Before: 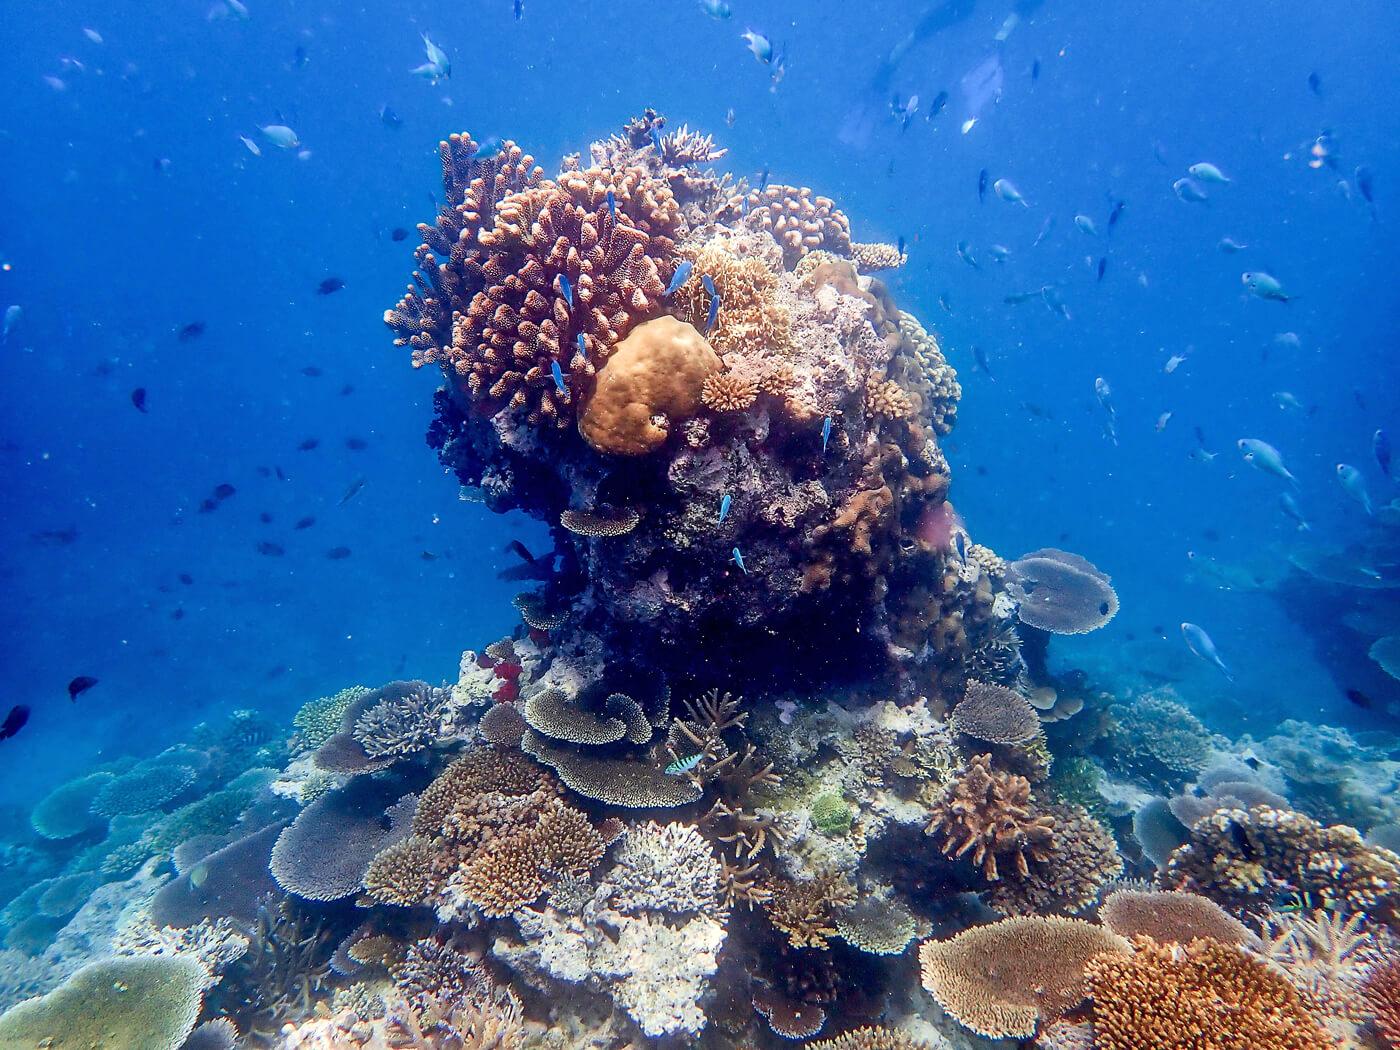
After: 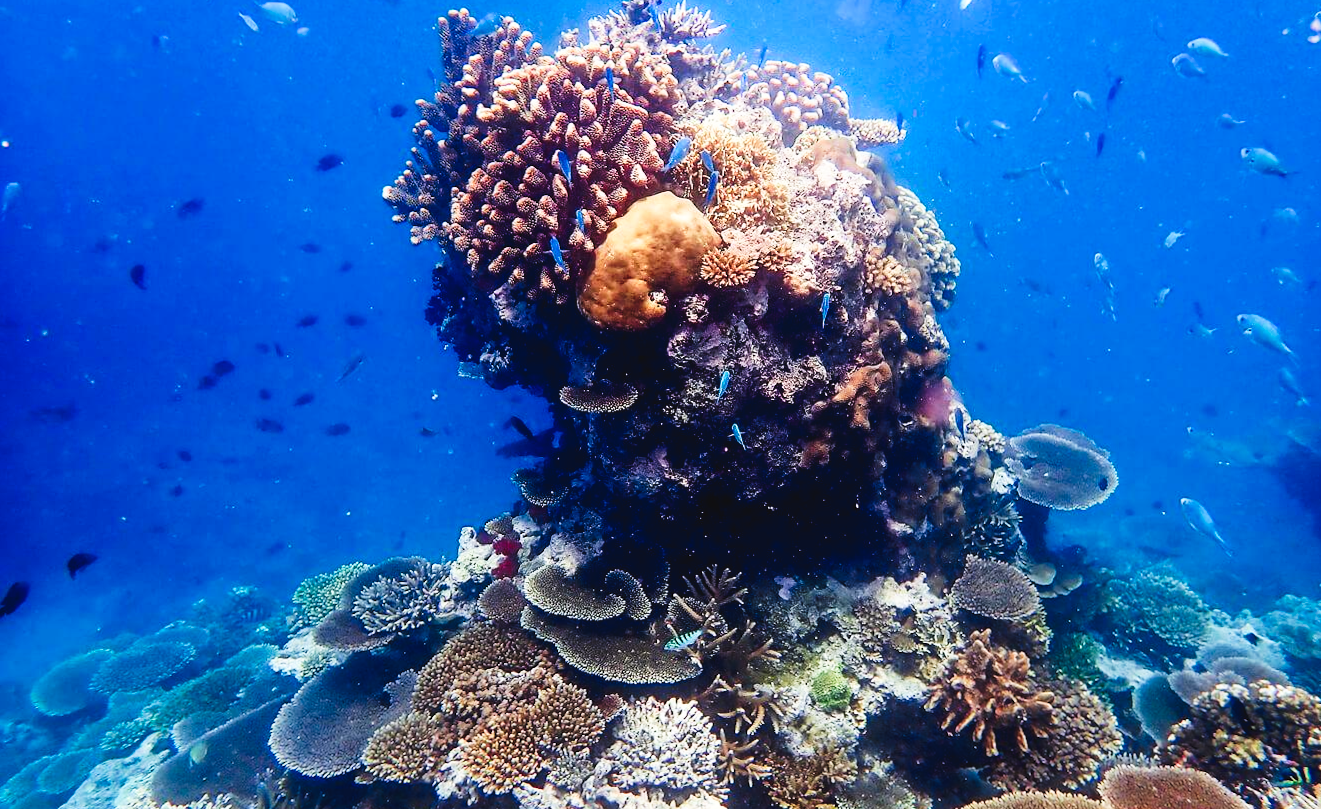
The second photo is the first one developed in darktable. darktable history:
shadows and highlights: shadows -21.15, highlights 99.93, soften with gaussian
tone curve: curves: ch0 [(0, 0) (0.003, 0.047) (0.011, 0.047) (0.025, 0.049) (0.044, 0.051) (0.069, 0.055) (0.1, 0.066) (0.136, 0.089) (0.177, 0.12) (0.224, 0.155) (0.277, 0.205) (0.335, 0.281) (0.399, 0.37) (0.468, 0.47) (0.543, 0.574) (0.623, 0.687) (0.709, 0.801) (0.801, 0.89) (0.898, 0.963) (1, 1)], preserve colors none
tone equalizer: -7 EV 0.118 EV, edges refinement/feathering 500, mask exposure compensation -1.57 EV, preserve details no
color balance rgb: power › hue 310.36°, perceptual saturation grading › global saturation 0.007%
crop and rotate: angle 0.075°, top 11.791%, right 5.453%, bottom 10.959%
